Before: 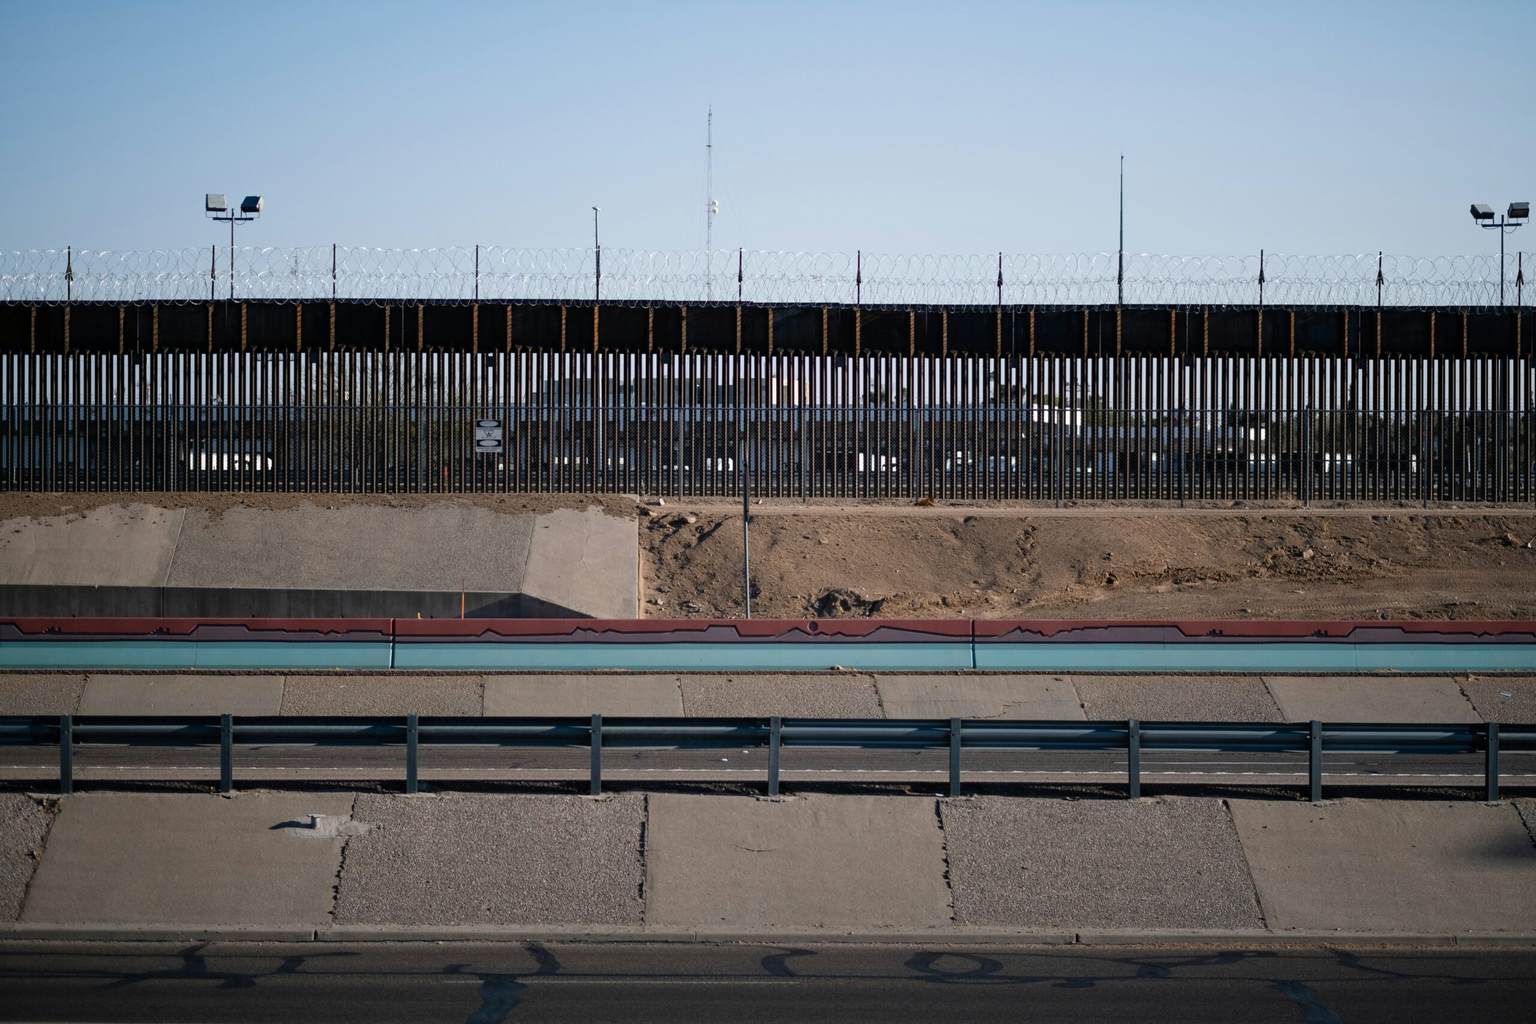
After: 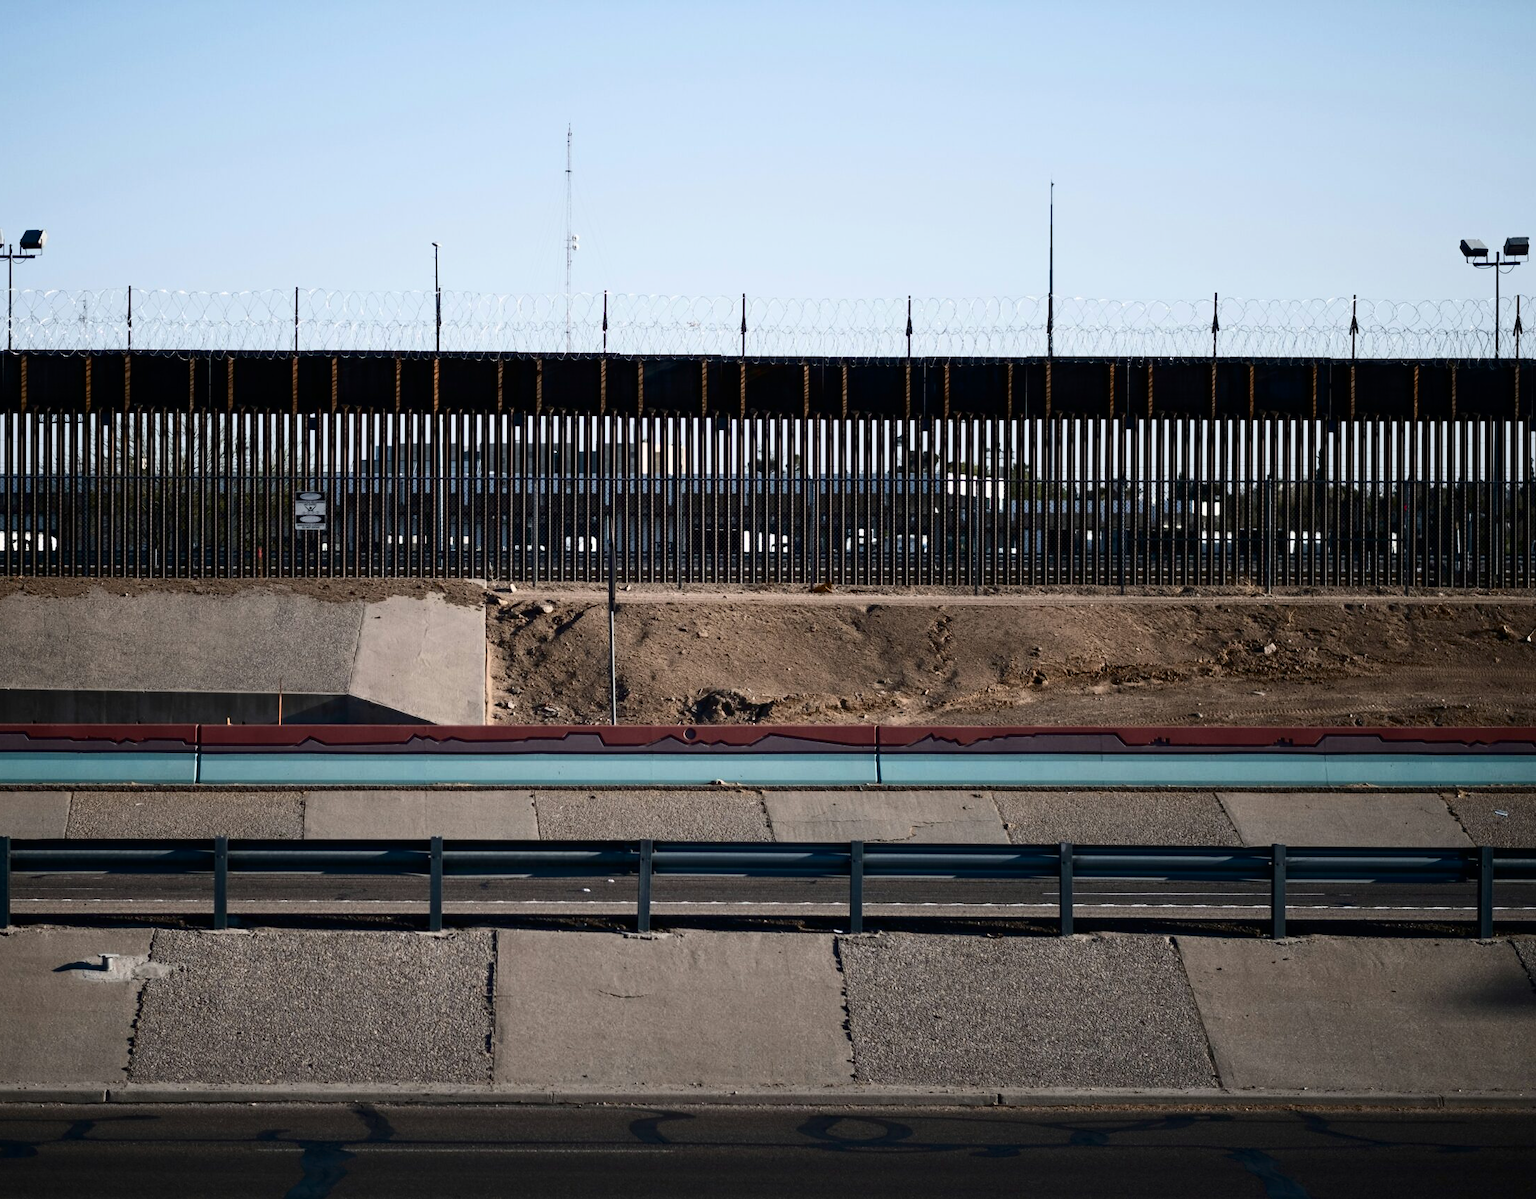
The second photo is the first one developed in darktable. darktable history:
contrast brightness saturation: contrast 0.291
crop and rotate: left 14.583%
shadows and highlights: shadows 3.02, highlights -17.24, soften with gaussian
